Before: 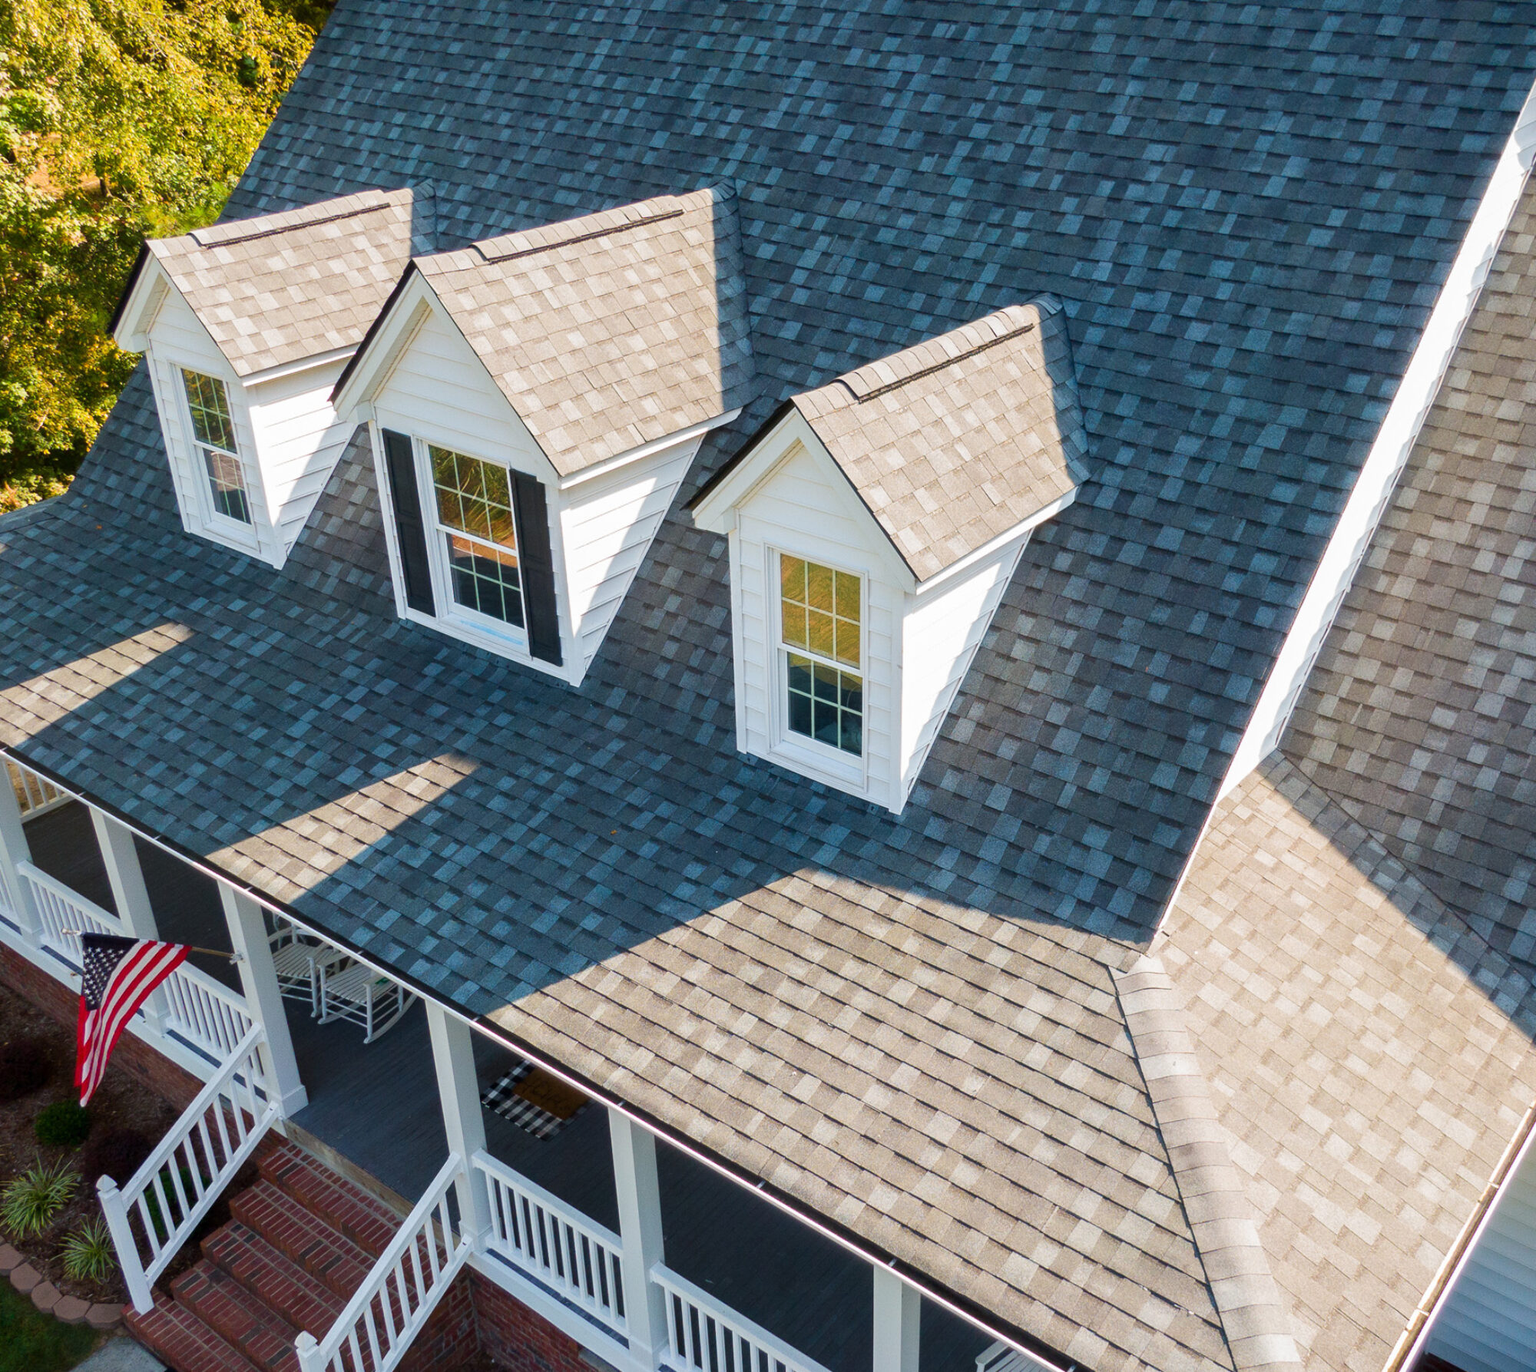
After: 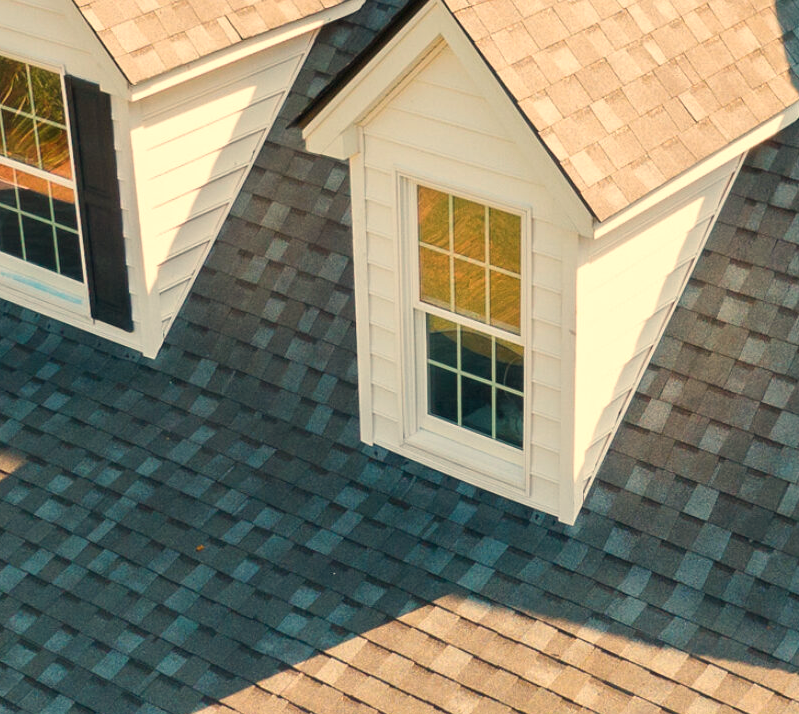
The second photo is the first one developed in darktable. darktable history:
white balance: red 1.138, green 0.996, blue 0.812
crop: left 30%, top 30%, right 30%, bottom 30%
